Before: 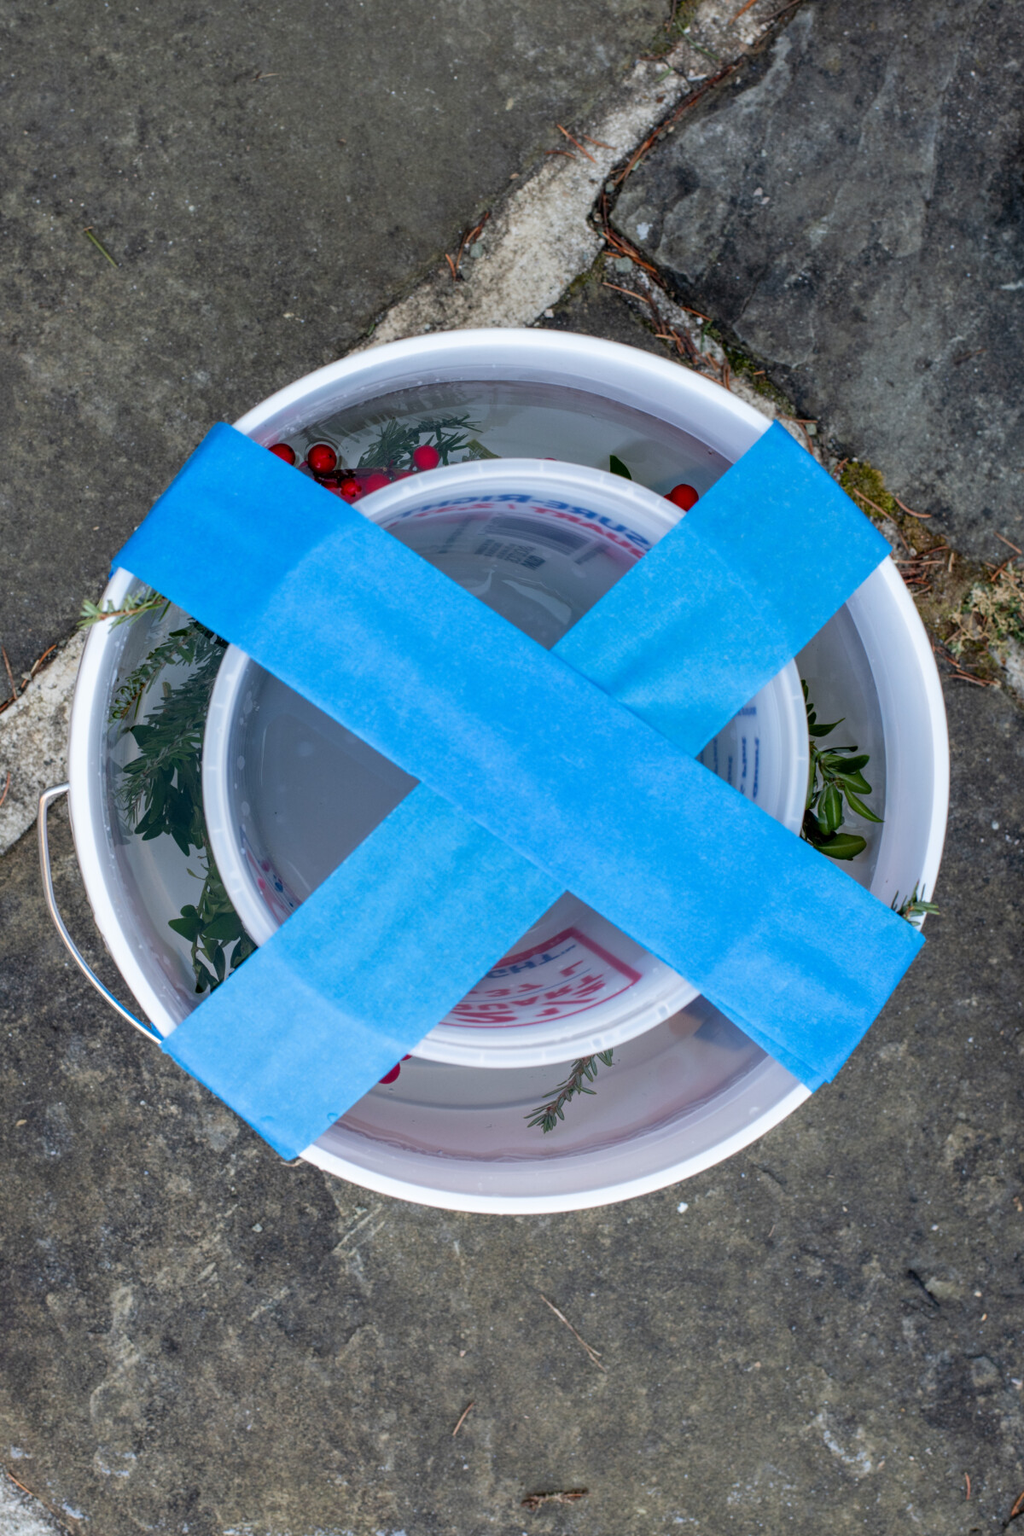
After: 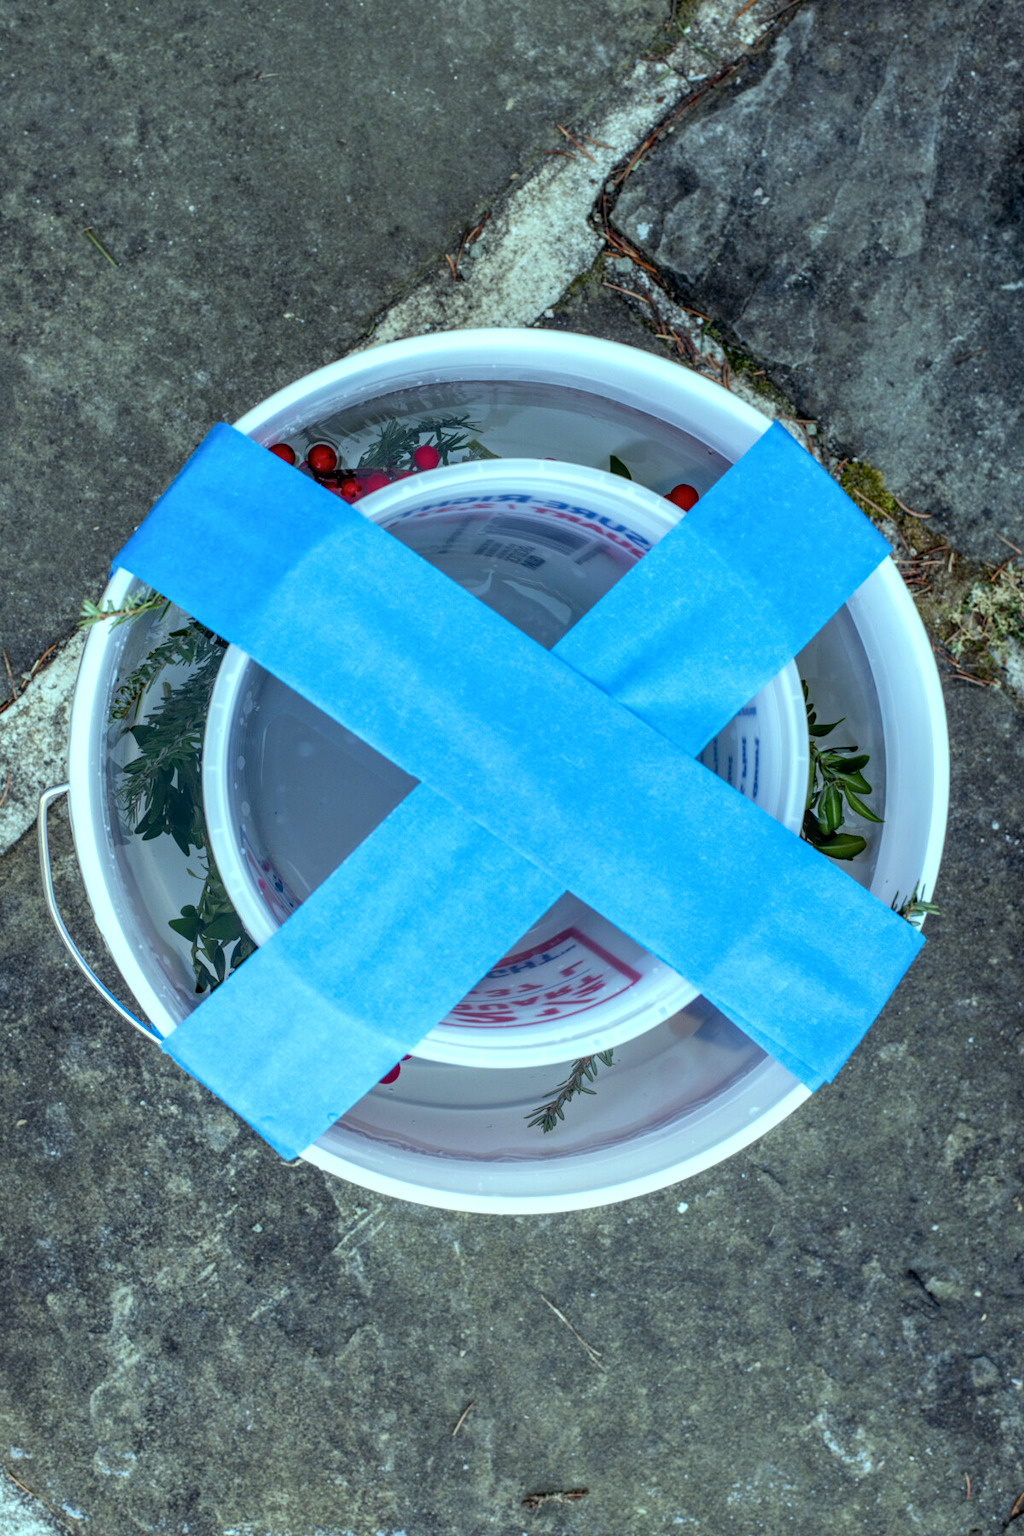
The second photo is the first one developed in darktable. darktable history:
local contrast: on, module defaults
color balance: mode lift, gamma, gain (sRGB), lift [0.997, 0.979, 1.021, 1.011], gamma [1, 1.084, 0.916, 0.998], gain [1, 0.87, 1.13, 1.101], contrast 4.55%, contrast fulcrum 38.24%, output saturation 104.09%
